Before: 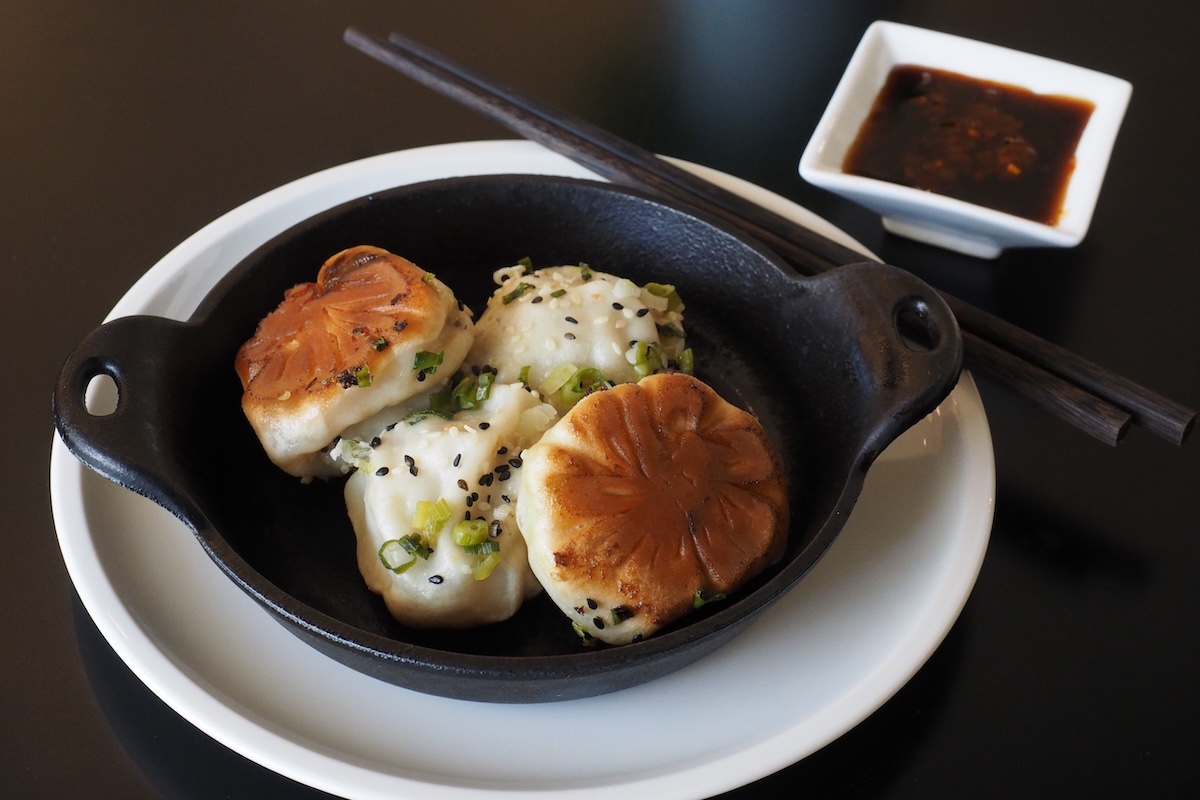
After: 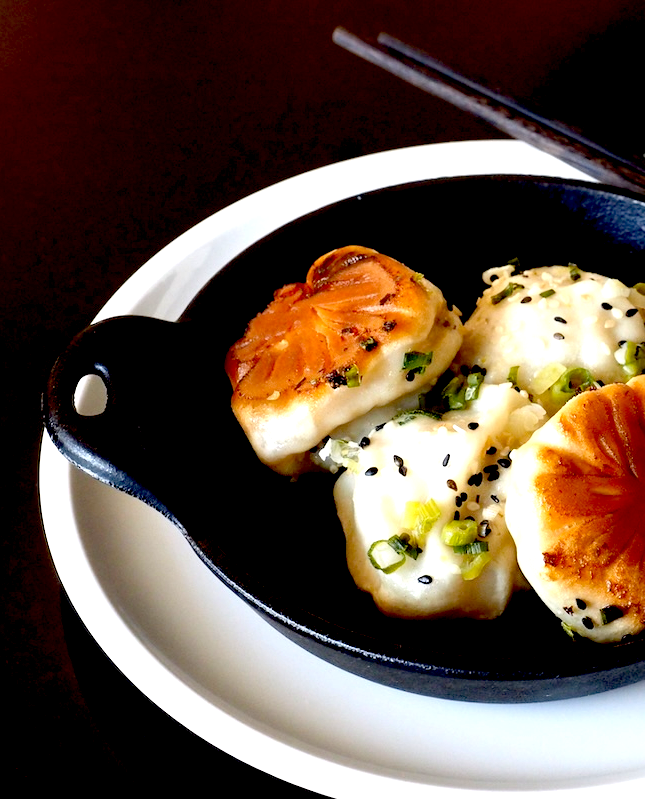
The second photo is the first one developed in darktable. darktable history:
exposure: black level correction 0.034, exposure 0.906 EV, compensate highlight preservation false
crop: left 0.946%, right 45.268%, bottom 0.082%
